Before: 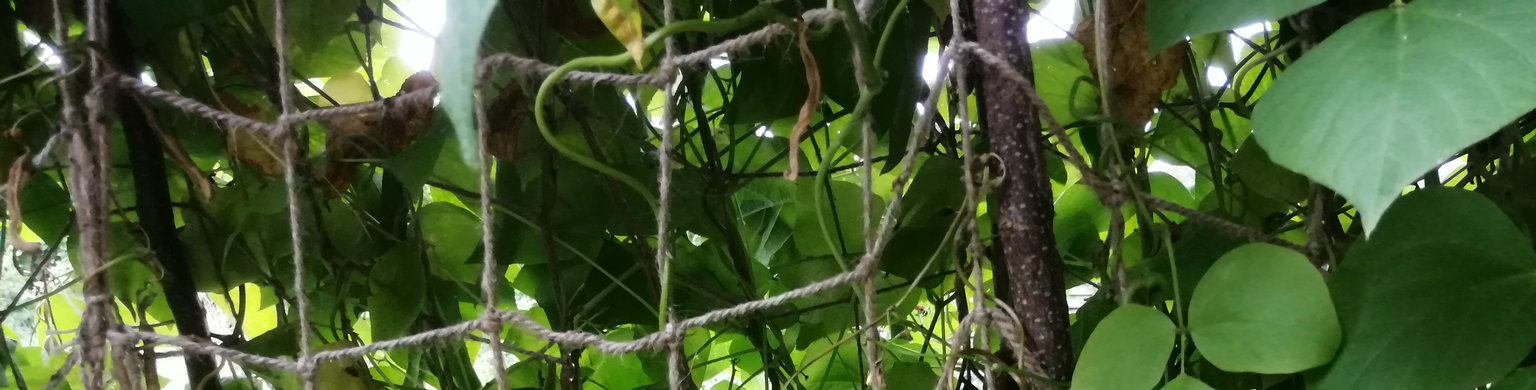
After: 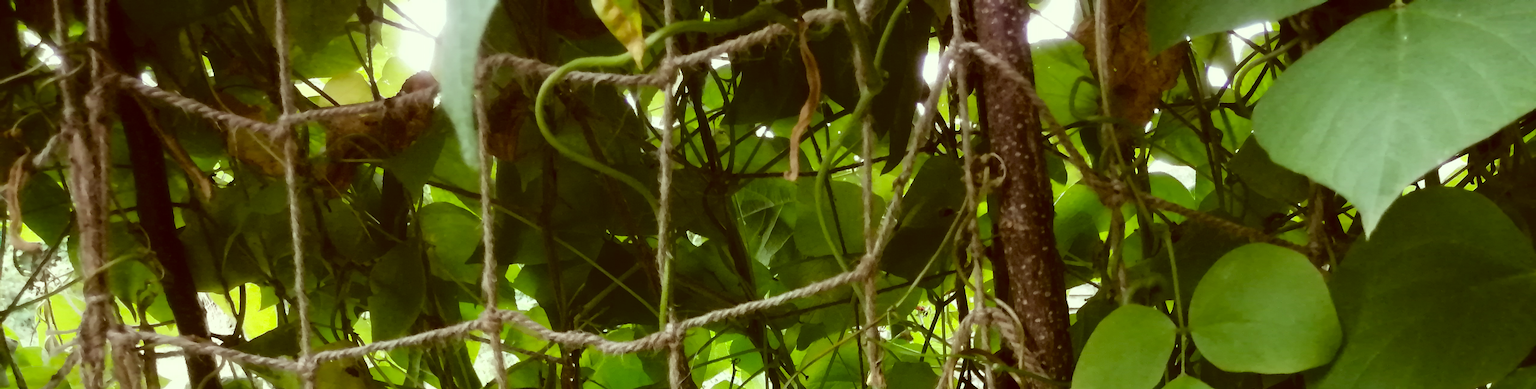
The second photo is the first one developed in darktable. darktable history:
color correction: highlights a* -6.25, highlights b* 9.56, shadows a* 10.83, shadows b* 23.53
